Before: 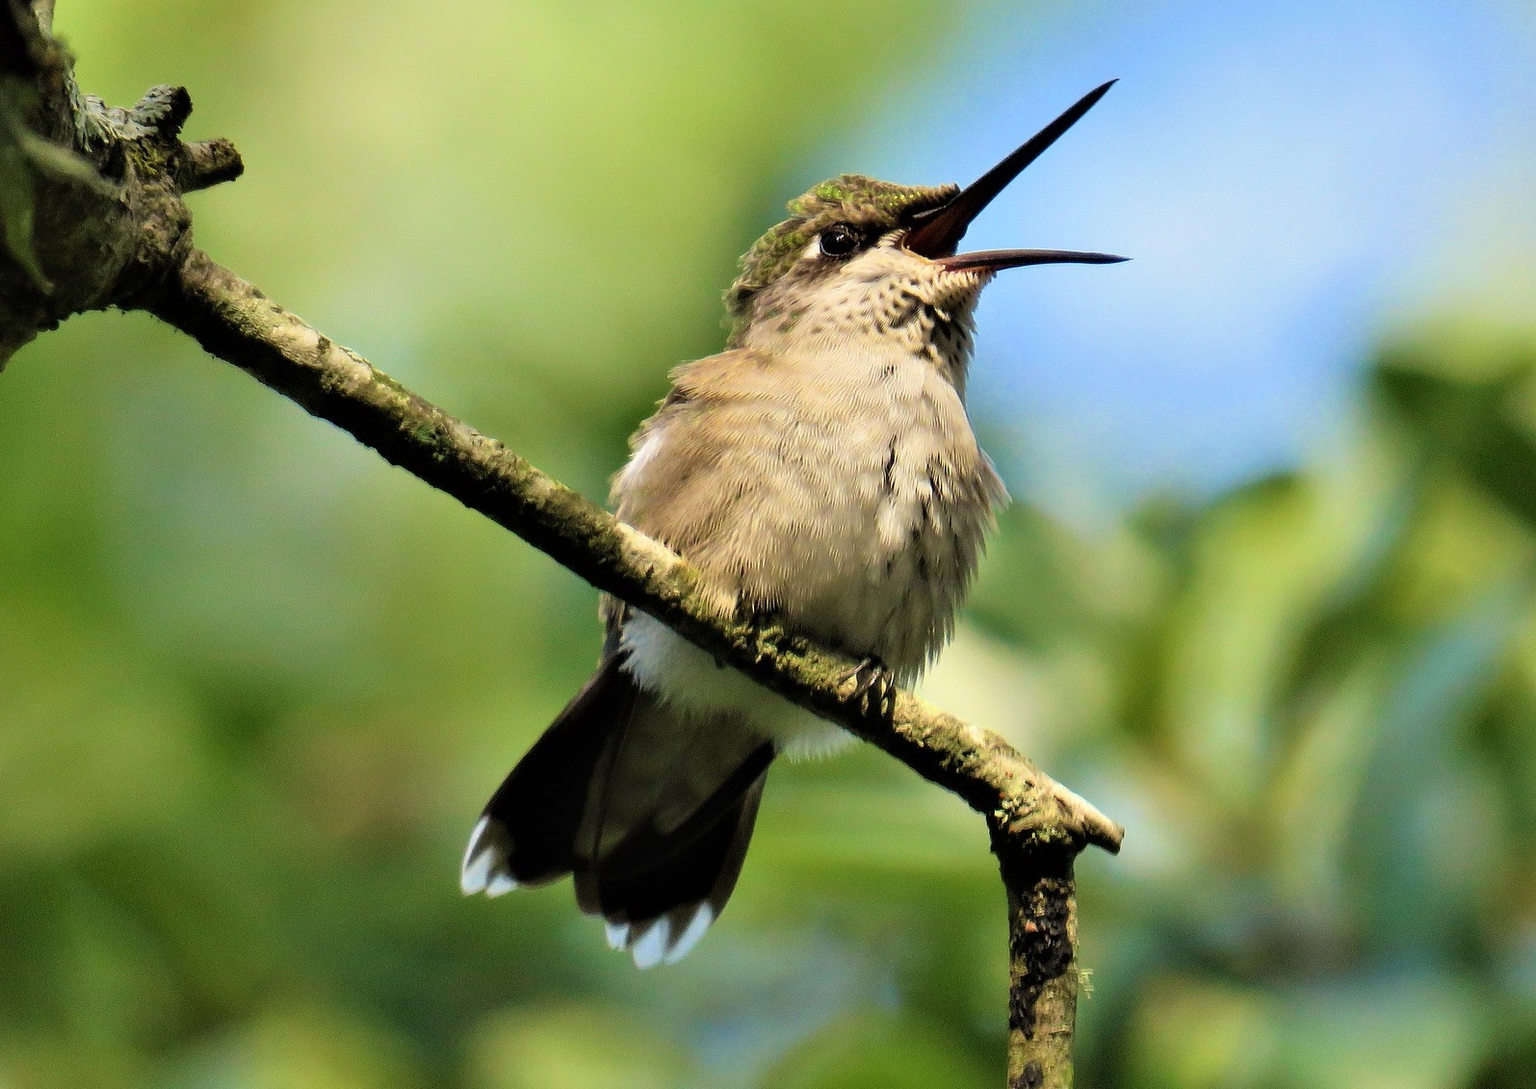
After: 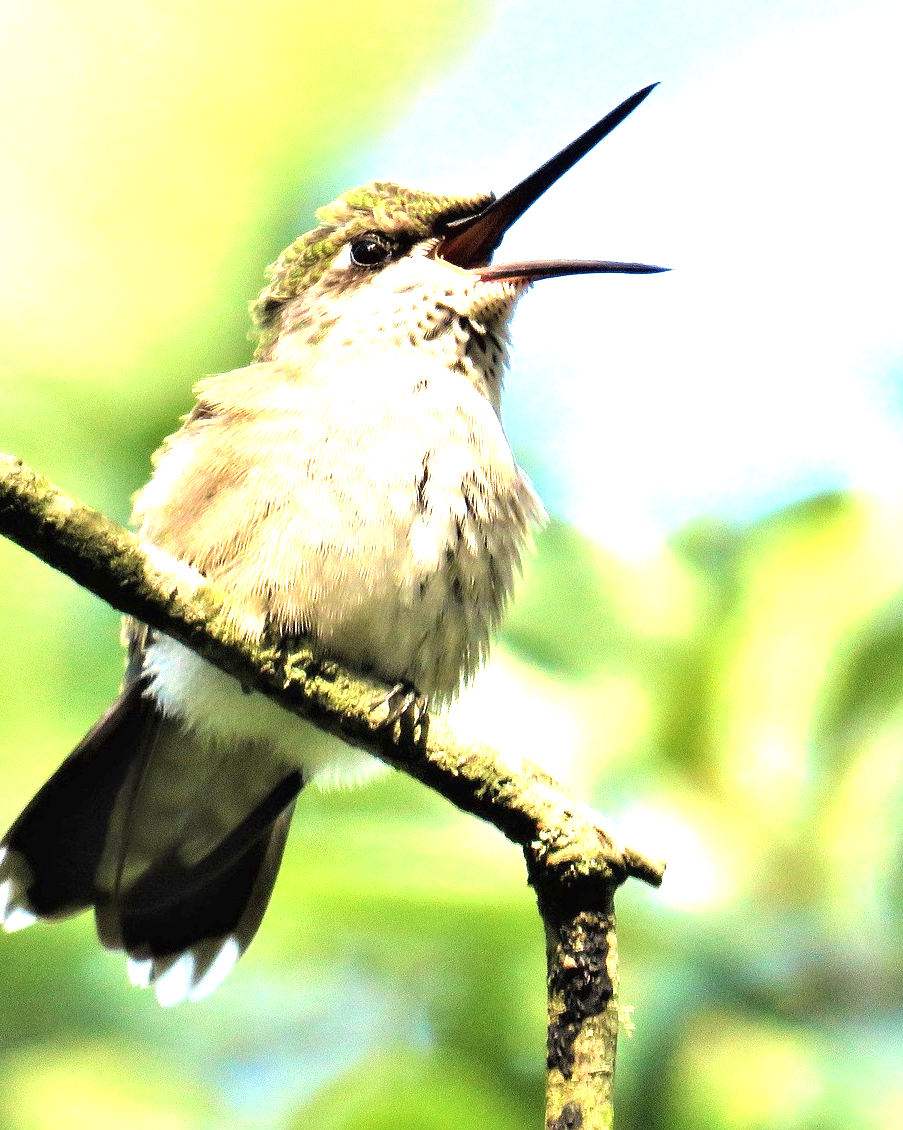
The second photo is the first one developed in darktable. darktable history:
exposure: black level correction 0, exposure 1.741 EV, compensate exposure bias true, compensate highlight preservation false
crop: left 31.458%, top 0%, right 11.876%
tone equalizer: on, module defaults
